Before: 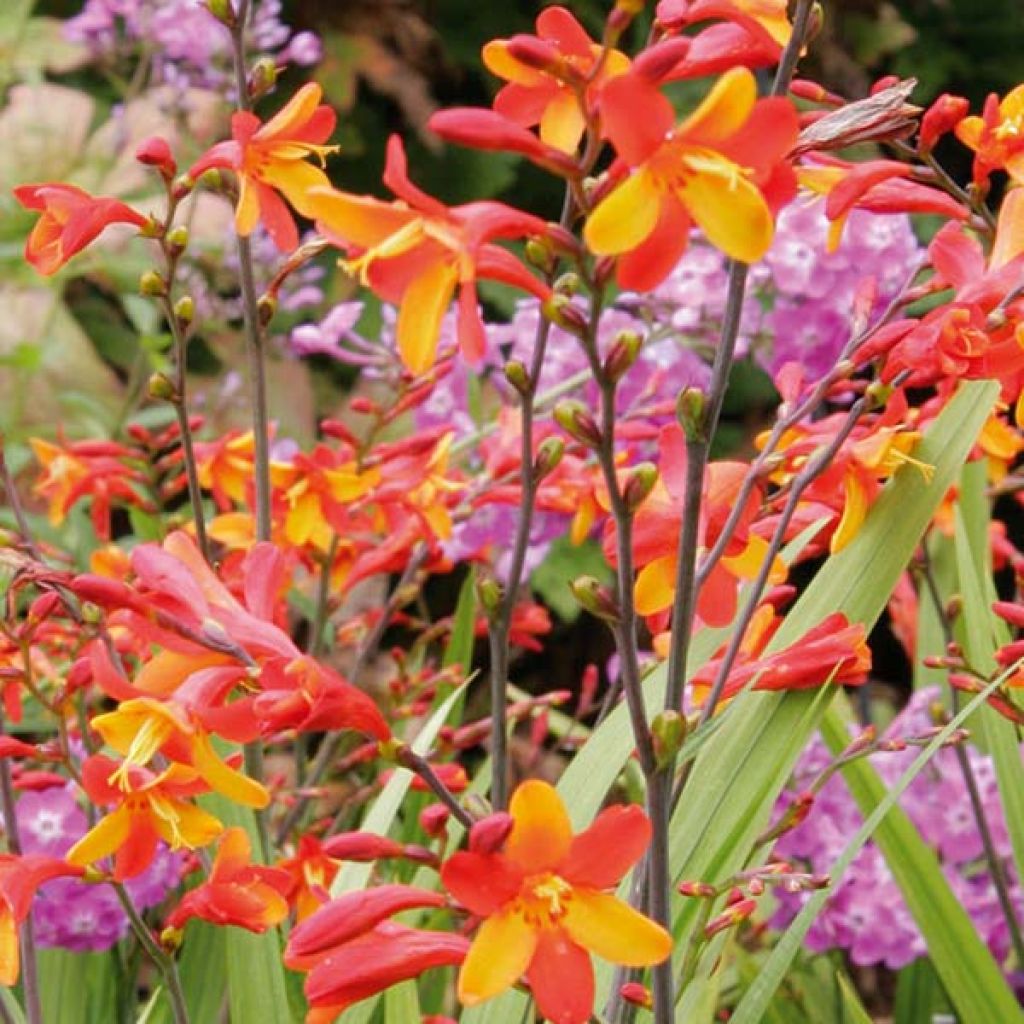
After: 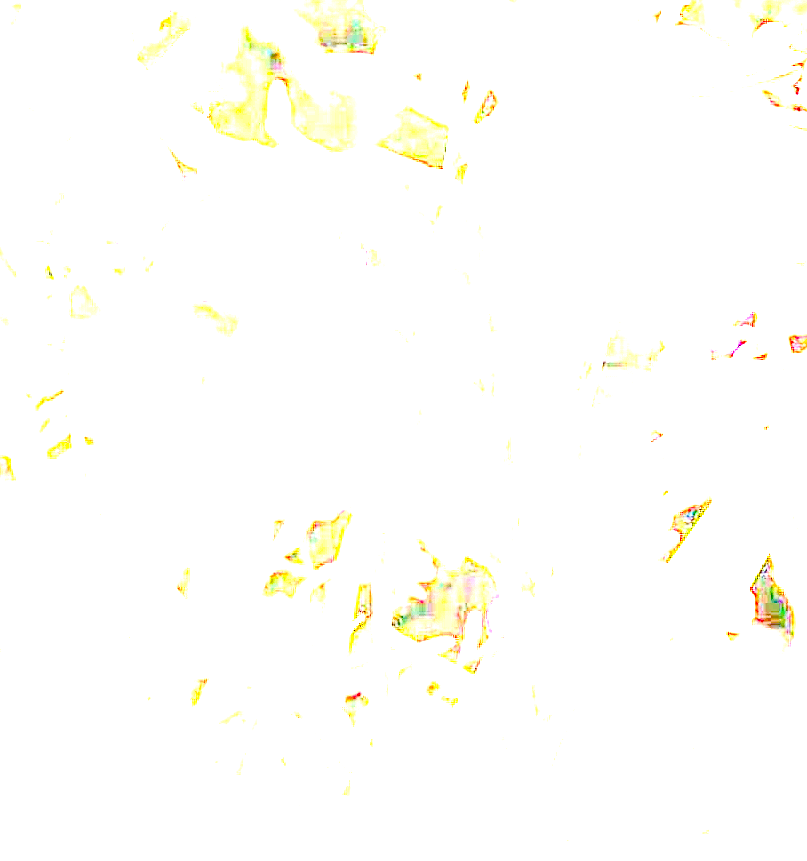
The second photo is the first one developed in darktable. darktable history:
exposure: exposure 7.998 EV, compensate highlight preservation false
tone curve: curves: ch0 [(0, 0) (0.003, 0.003) (0.011, 0.012) (0.025, 0.026) (0.044, 0.046) (0.069, 0.072) (0.1, 0.104) (0.136, 0.141) (0.177, 0.185) (0.224, 0.234) (0.277, 0.289) (0.335, 0.349) (0.399, 0.415) (0.468, 0.488) (0.543, 0.566) (0.623, 0.649) (0.709, 0.739) (0.801, 0.834) (0.898, 0.923) (1, 1)], color space Lab, independent channels, preserve colors none
crop: left 11.513%, top 5.21%, right 9.602%, bottom 10.688%
sharpen: on, module defaults
